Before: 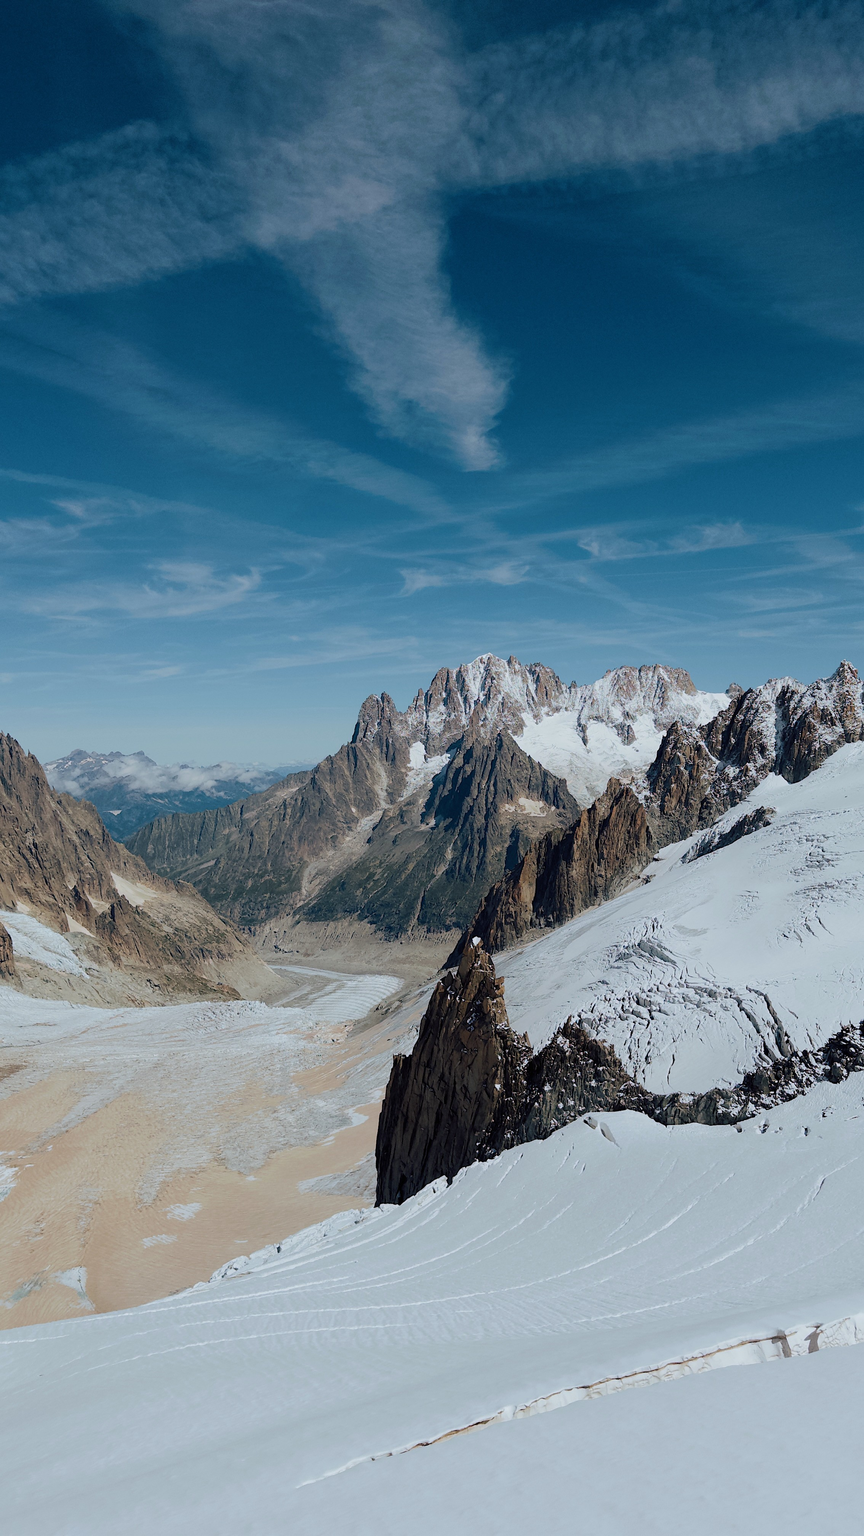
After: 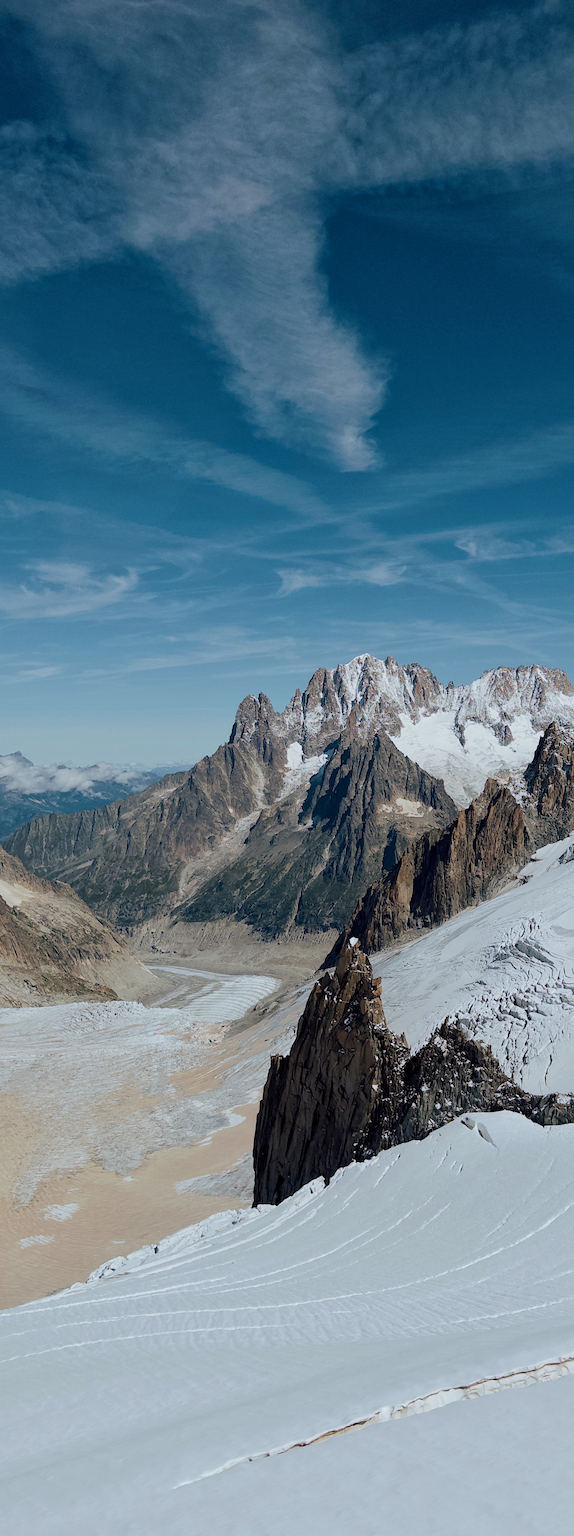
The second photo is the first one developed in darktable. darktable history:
crop and rotate: left 14.295%, right 19.224%
local contrast: mode bilateral grid, contrast 20, coarseness 50, detail 119%, midtone range 0.2
